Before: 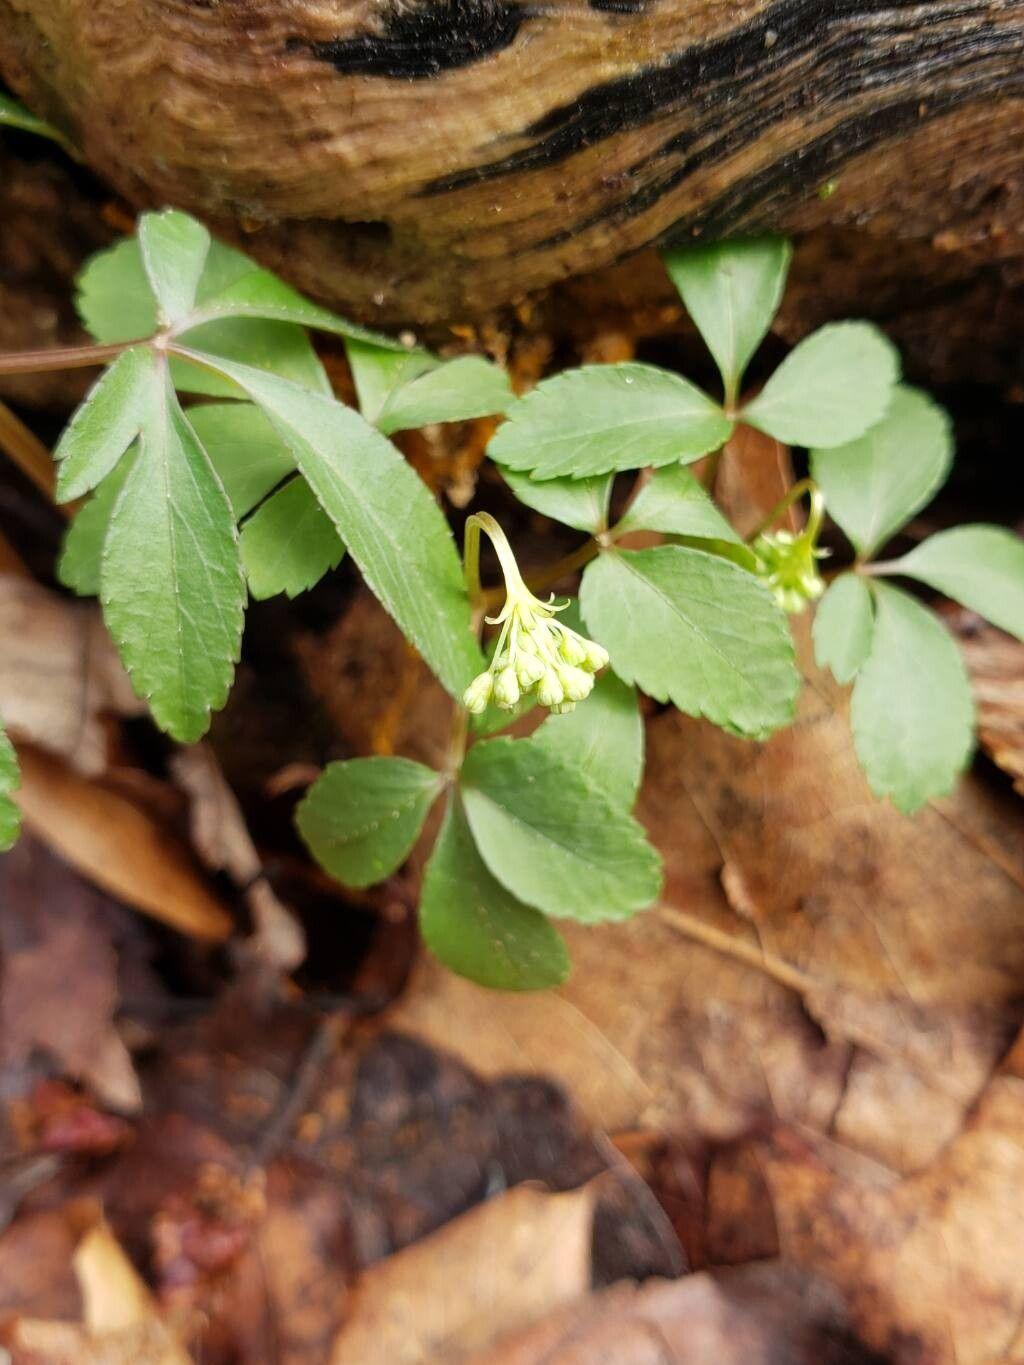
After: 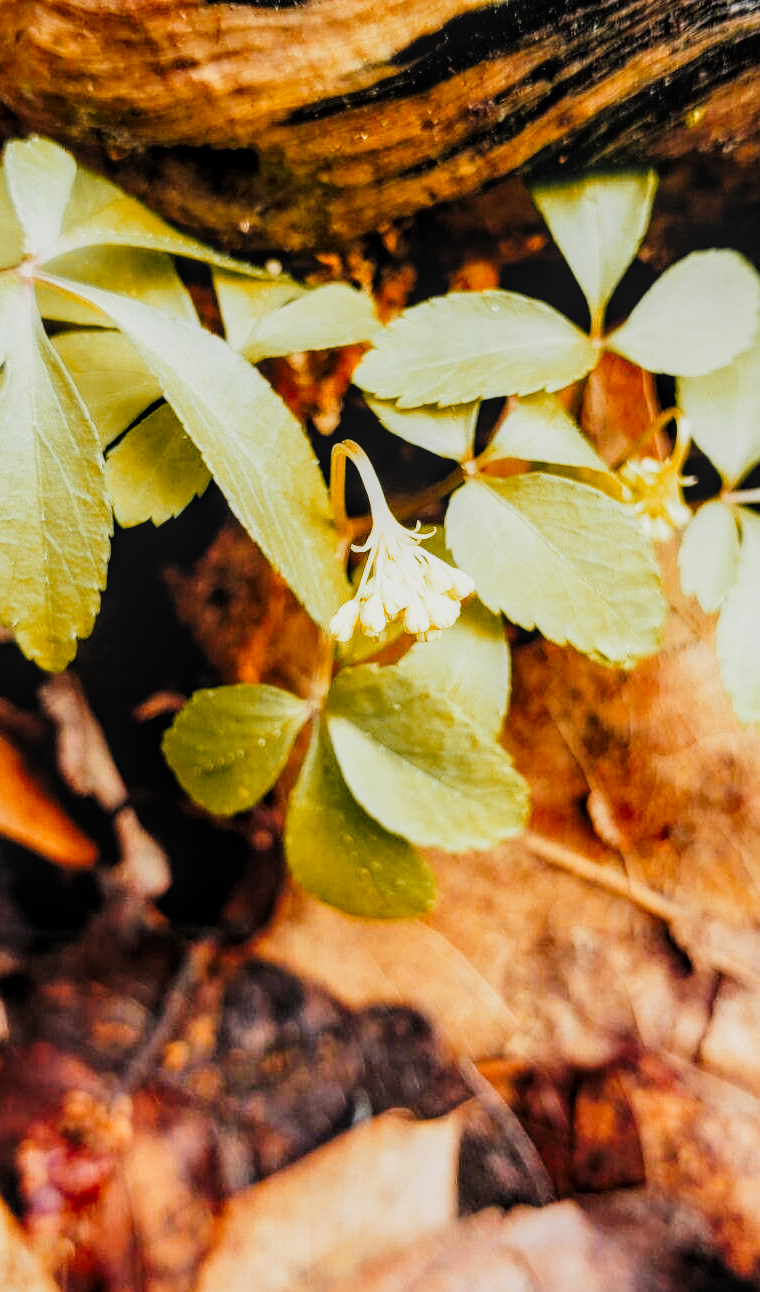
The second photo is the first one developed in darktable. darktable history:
crop and rotate: left 13.168%, top 5.326%, right 12.56%
color zones: curves: ch0 [(0, 0.499) (0.143, 0.5) (0.286, 0.5) (0.429, 0.476) (0.571, 0.284) (0.714, 0.243) (0.857, 0.449) (1, 0.499)]; ch1 [(0, 0.532) (0.143, 0.645) (0.286, 0.696) (0.429, 0.211) (0.571, 0.504) (0.714, 0.493) (0.857, 0.495) (1, 0.532)]; ch2 [(0, 0.5) (0.143, 0.5) (0.286, 0.427) (0.429, 0.324) (0.571, 0.5) (0.714, 0.5) (0.857, 0.5) (1, 0.5)]
tone curve: curves: ch0 [(0, 0.021) (0.104, 0.093) (0.236, 0.234) (0.456, 0.566) (0.647, 0.78) (0.864, 0.9) (1, 0.932)]; ch1 [(0, 0) (0.353, 0.344) (0.43, 0.401) (0.479, 0.476) (0.502, 0.504) (0.544, 0.534) (0.566, 0.566) (0.612, 0.621) (0.657, 0.679) (1, 1)]; ch2 [(0, 0) (0.34, 0.314) (0.434, 0.43) (0.5, 0.498) (0.528, 0.536) (0.56, 0.576) (0.595, 0.638) (0.644, 0.729) (1, 1)], preserve colors none
local contrast: detail 130%
filmic rgb: black relative exposure -5.8 EV, white relative exposure 3.4 EV, threshold 5.95 EV, hardness 3.67, add noise in highlights 0.002, color science v3 (2019), use custom middle-gray values true, iterations of high-quality reconstruction 10, contrast in highlights soft, enable highlight reconstruction true
